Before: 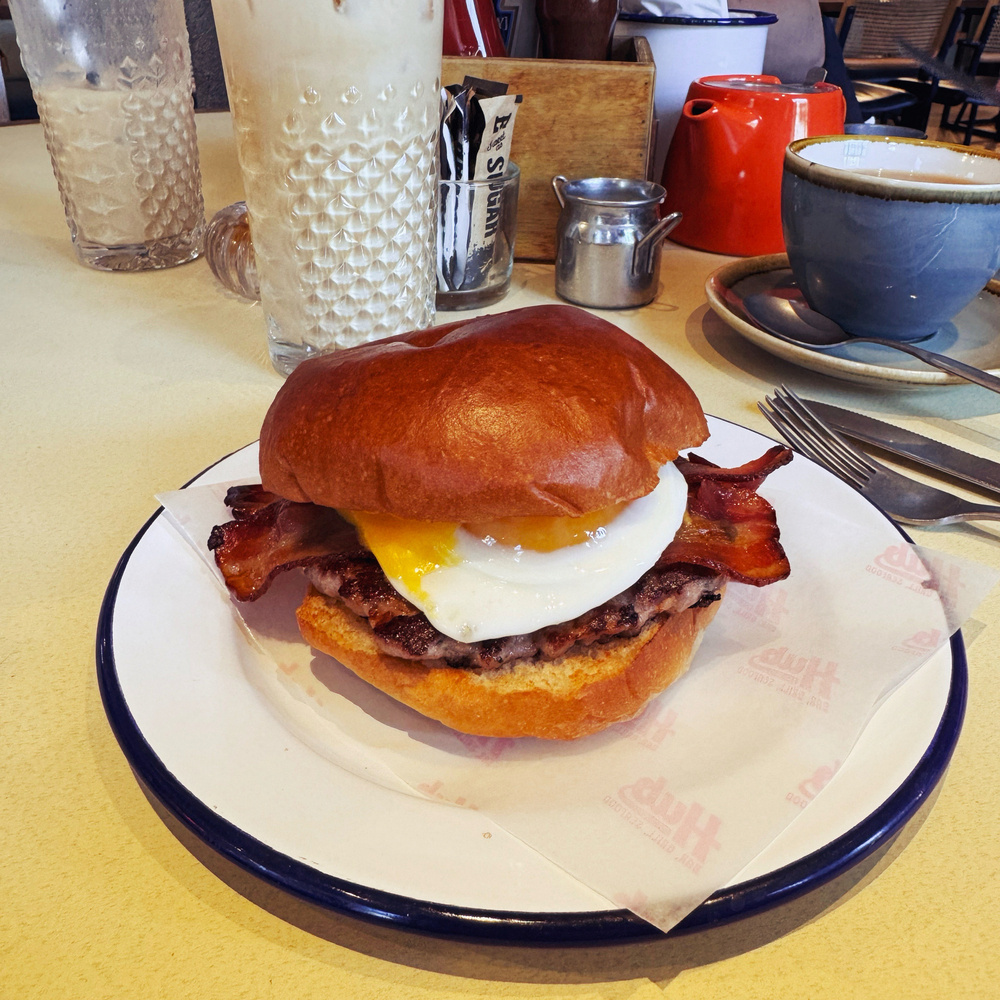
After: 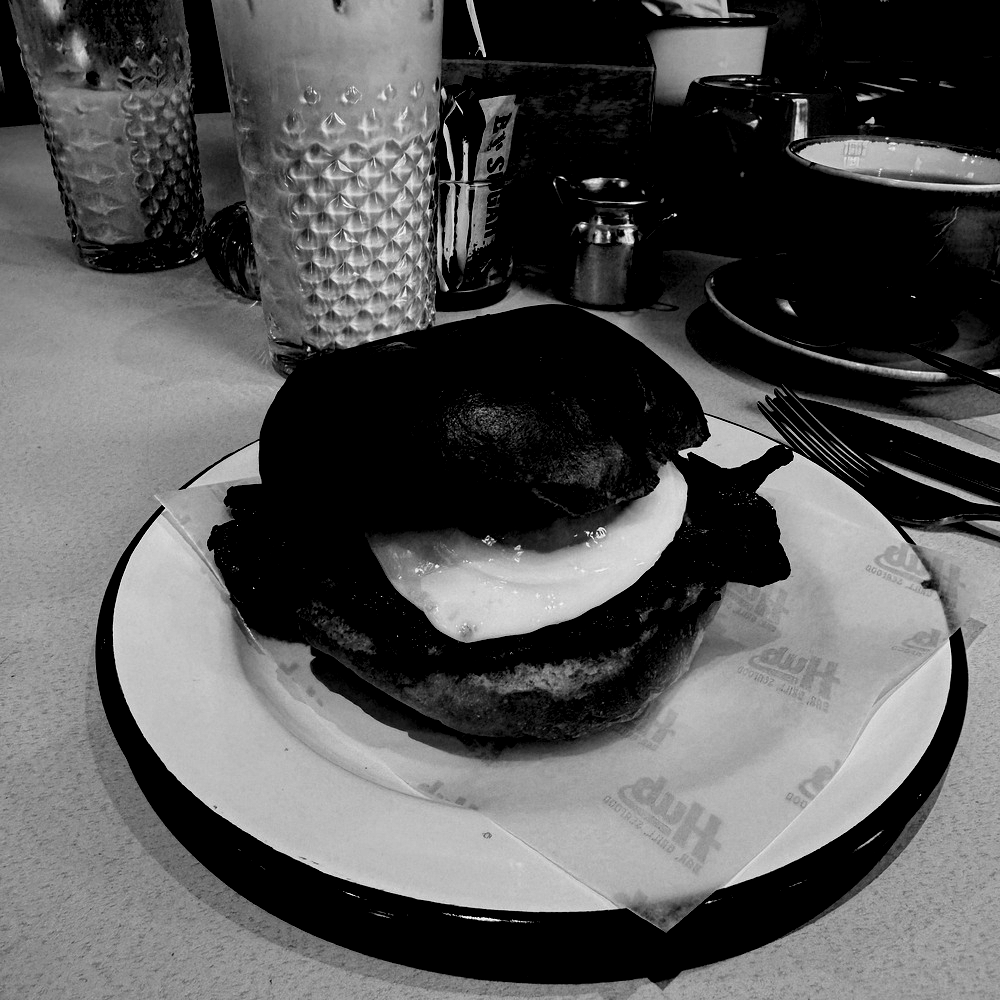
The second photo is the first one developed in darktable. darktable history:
monochrome: on, module defaults
color calibration: illuminant as shot in camera, x 0.358, y 0.373, temperature 4628.91 K
levels: levels [0.514, 0.759, 1]
